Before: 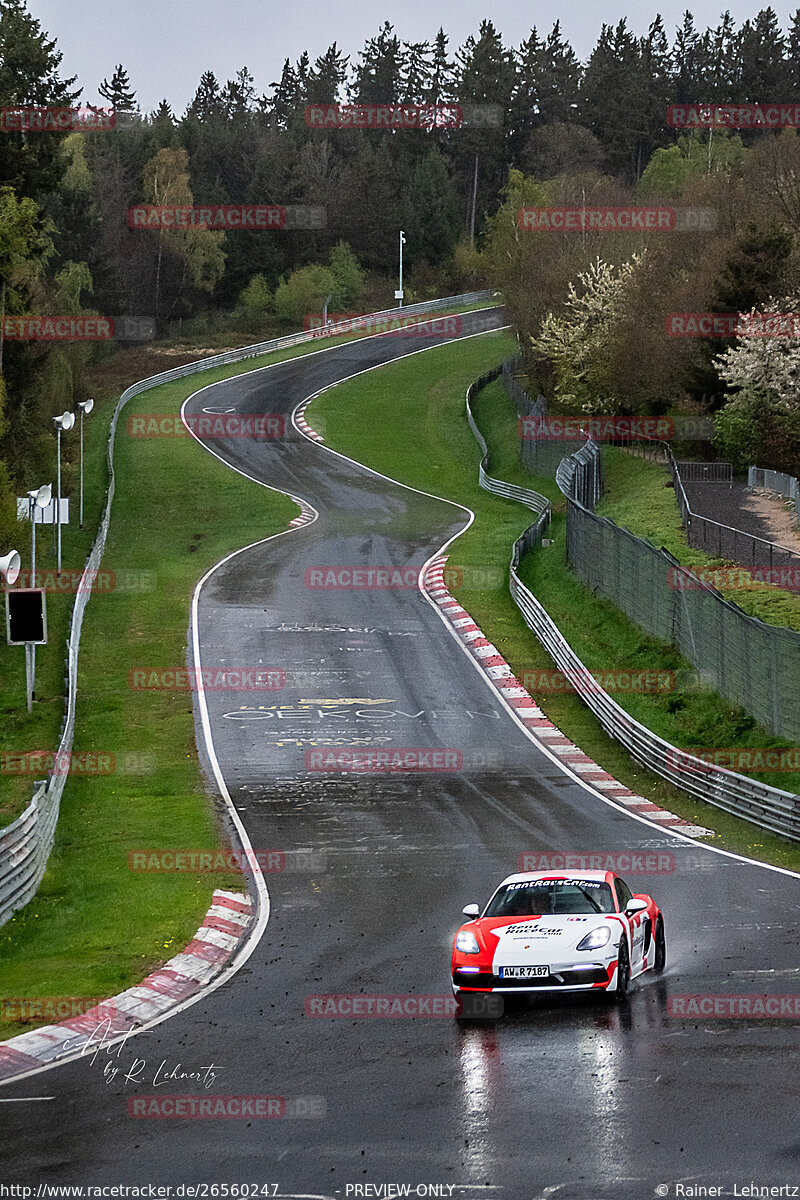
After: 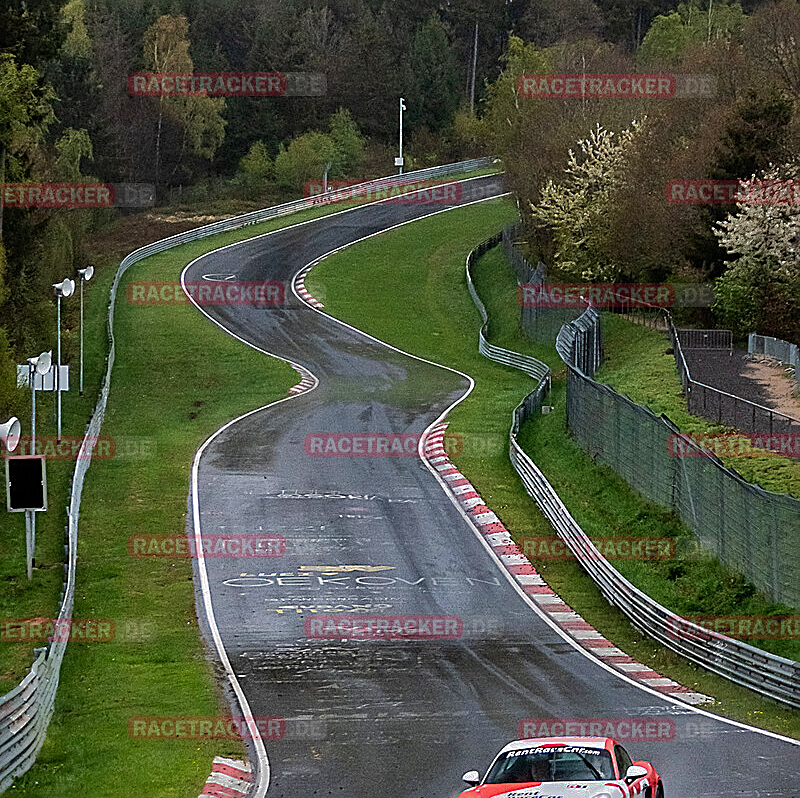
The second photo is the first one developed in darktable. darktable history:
crop: top 11.142%, bottom 22.329%
shadows and highlights: shadows -19.25, highlights -73.73
sharpen: on, module defaults
velvia: on, module defaults
